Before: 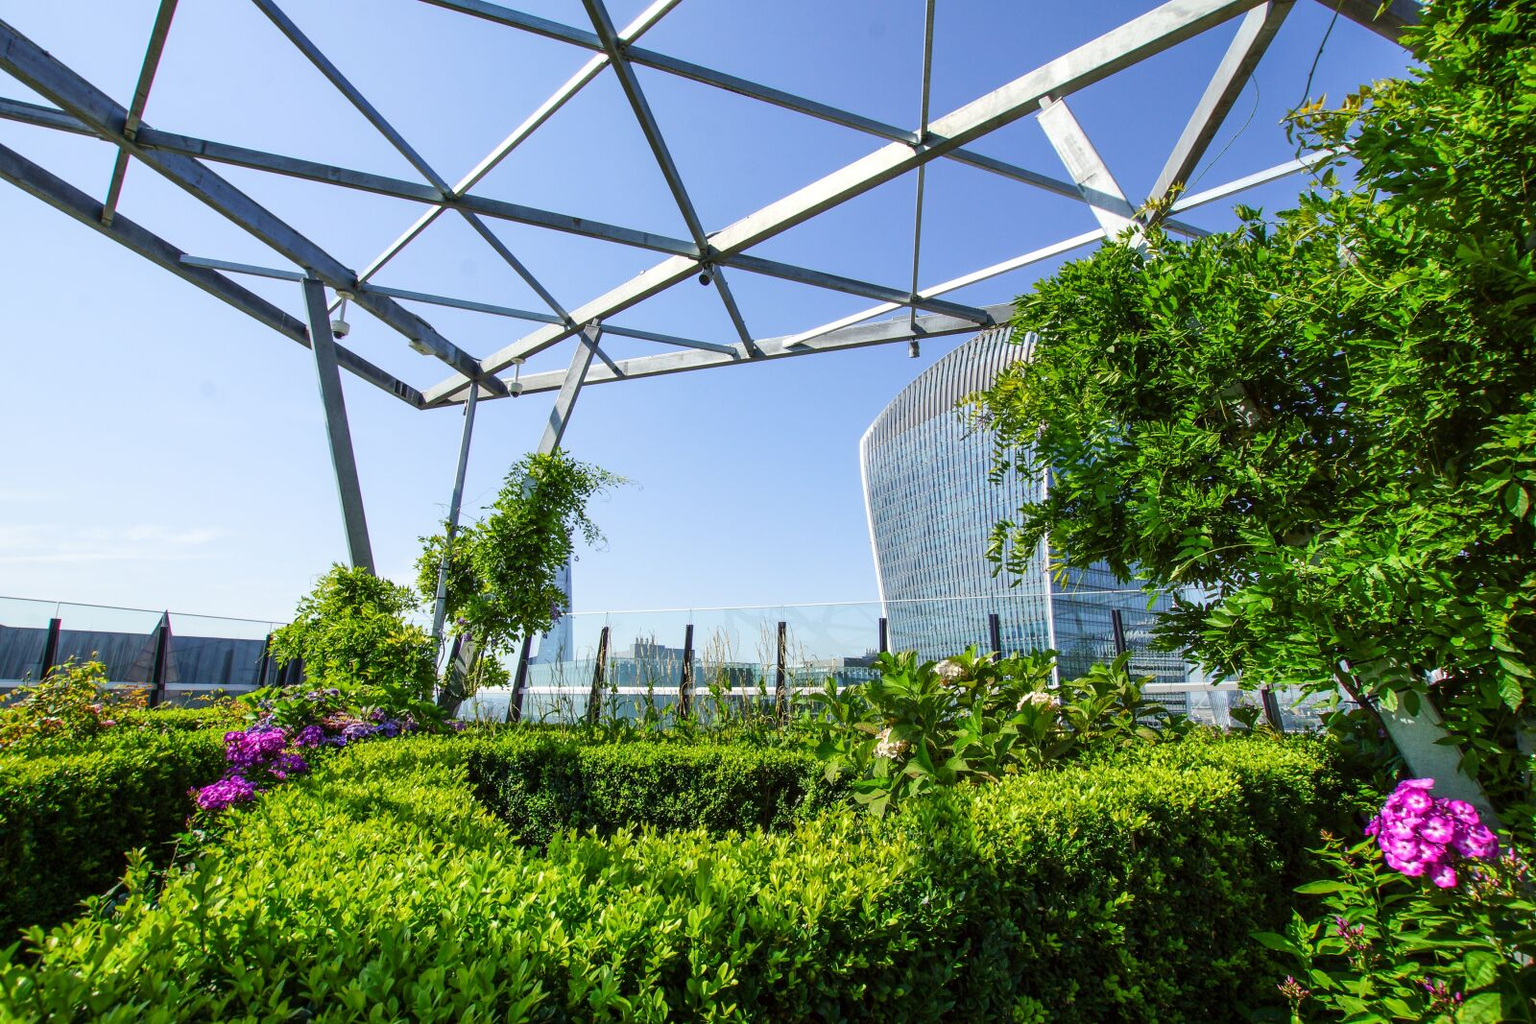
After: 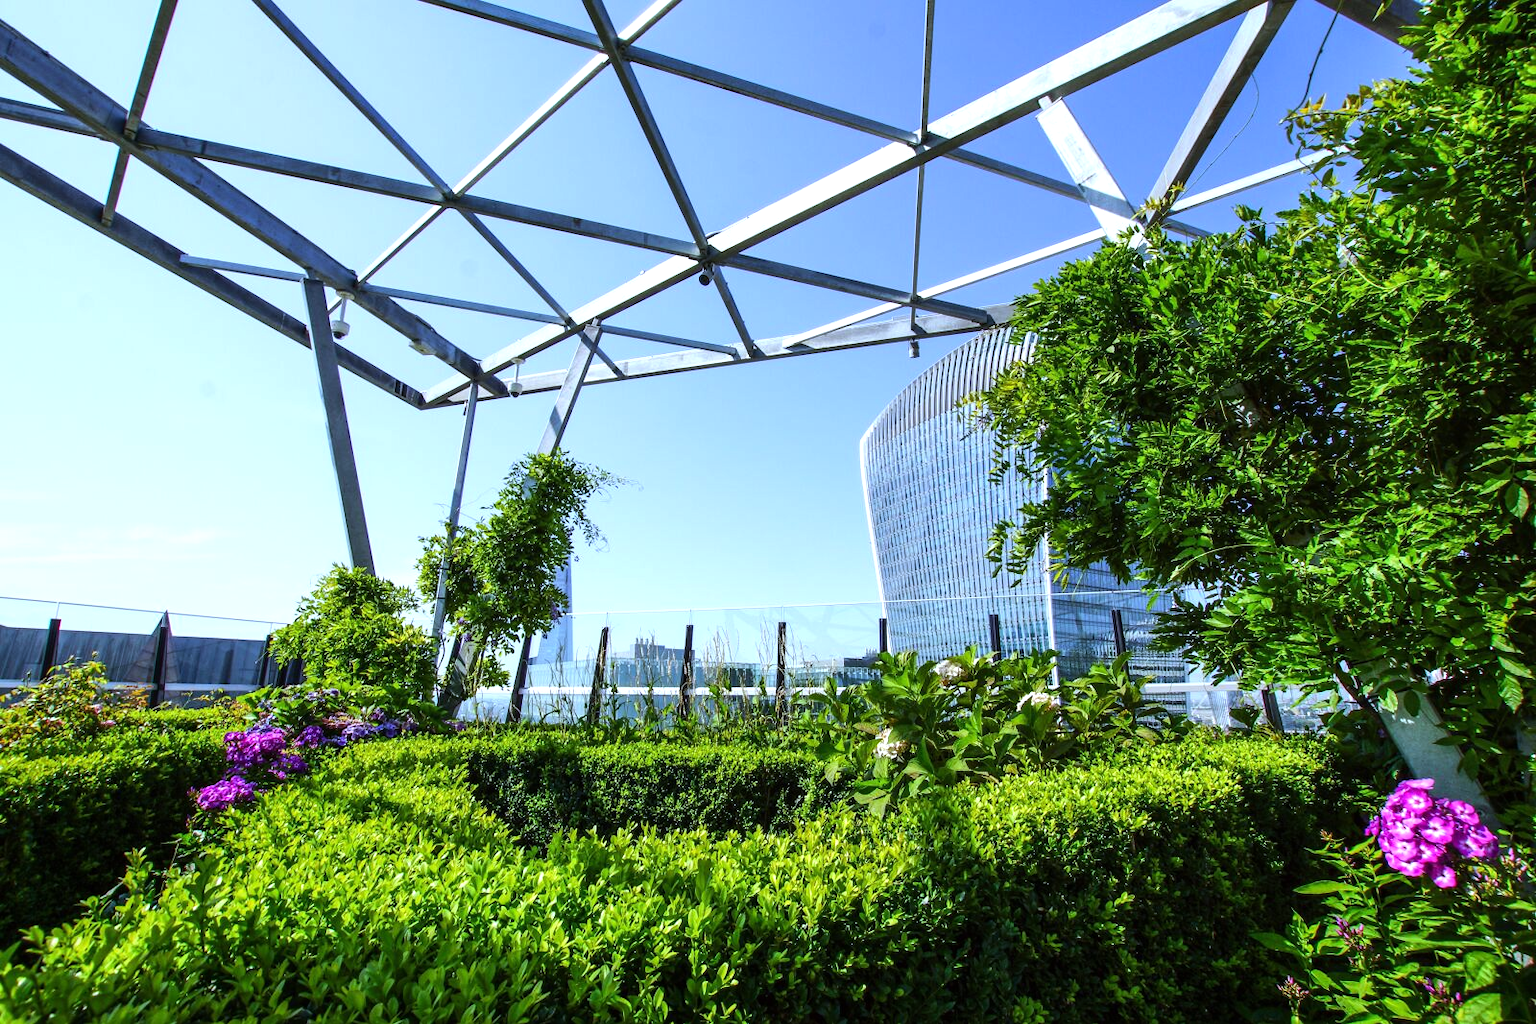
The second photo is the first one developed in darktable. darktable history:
white balance: red 0.926, green 1.003, blue 1.133
tone equalizer: -8 EV -0.417 EV, -7 EV -0.389 EV, -6 EV -0.333 EV, -5 EV -0.222 EV, -3 EV 0.222 EV, -2 EV 0.333 EV, -1 EV 0.389 EV, +0 EV 0.417 EV, edges refinement/feathering 500, mask exposure compensation -1.57 EV, preserve details no
